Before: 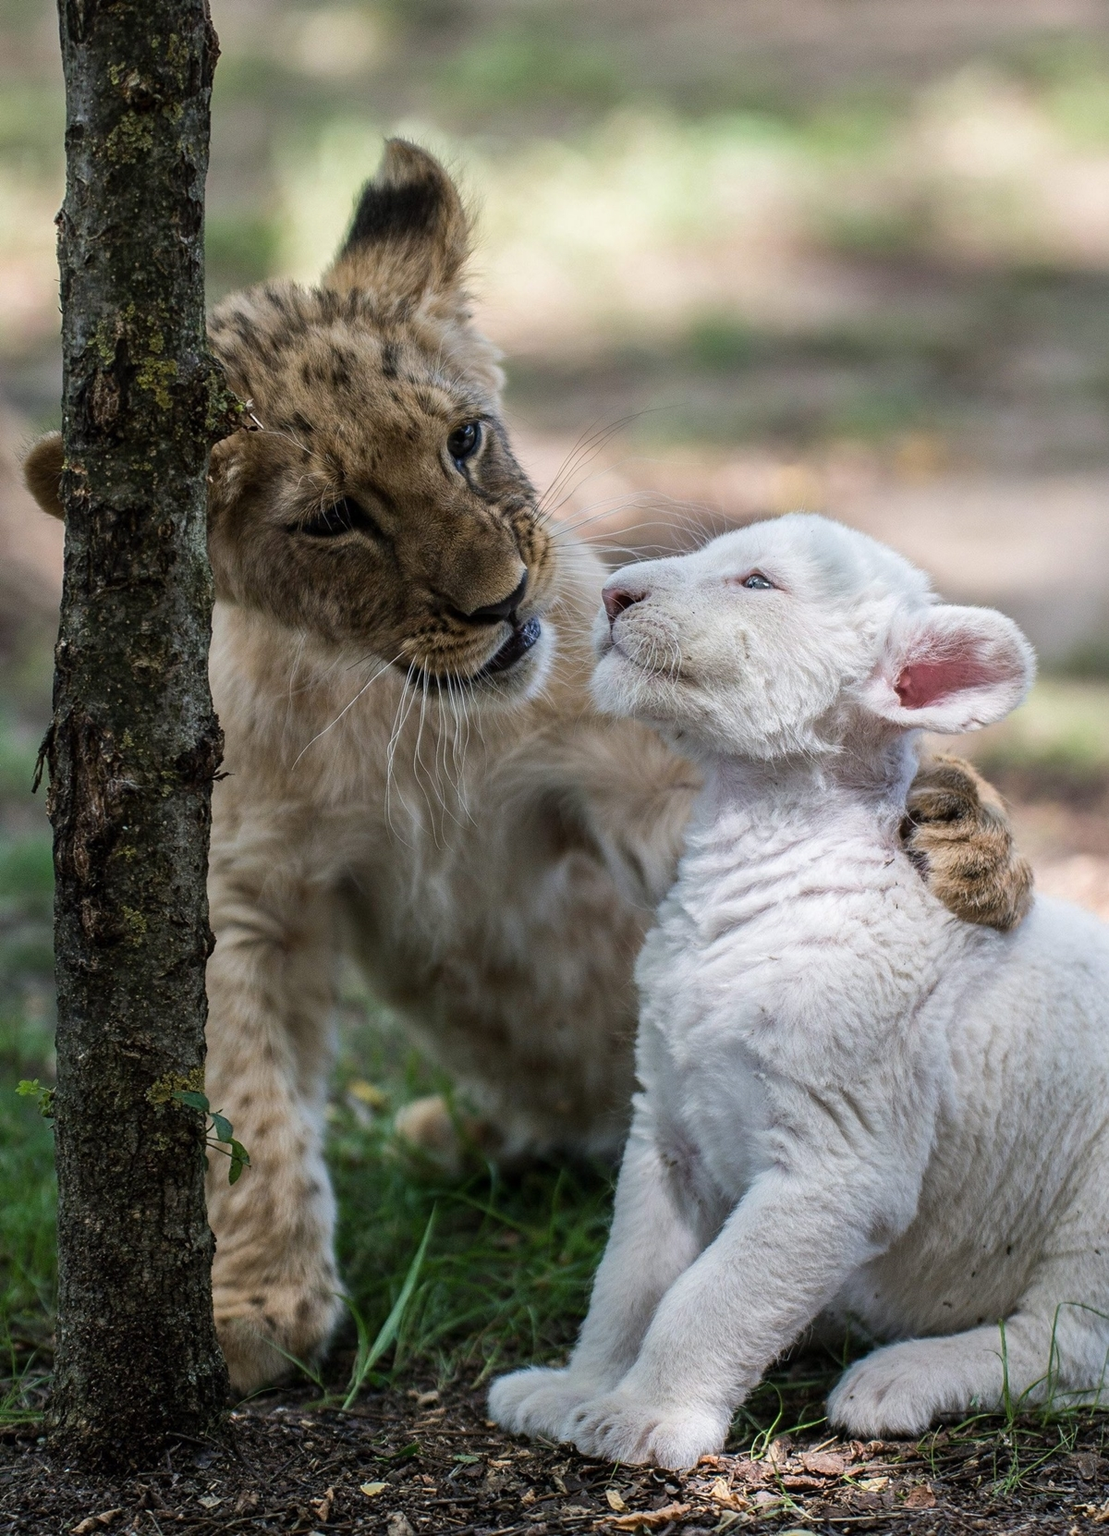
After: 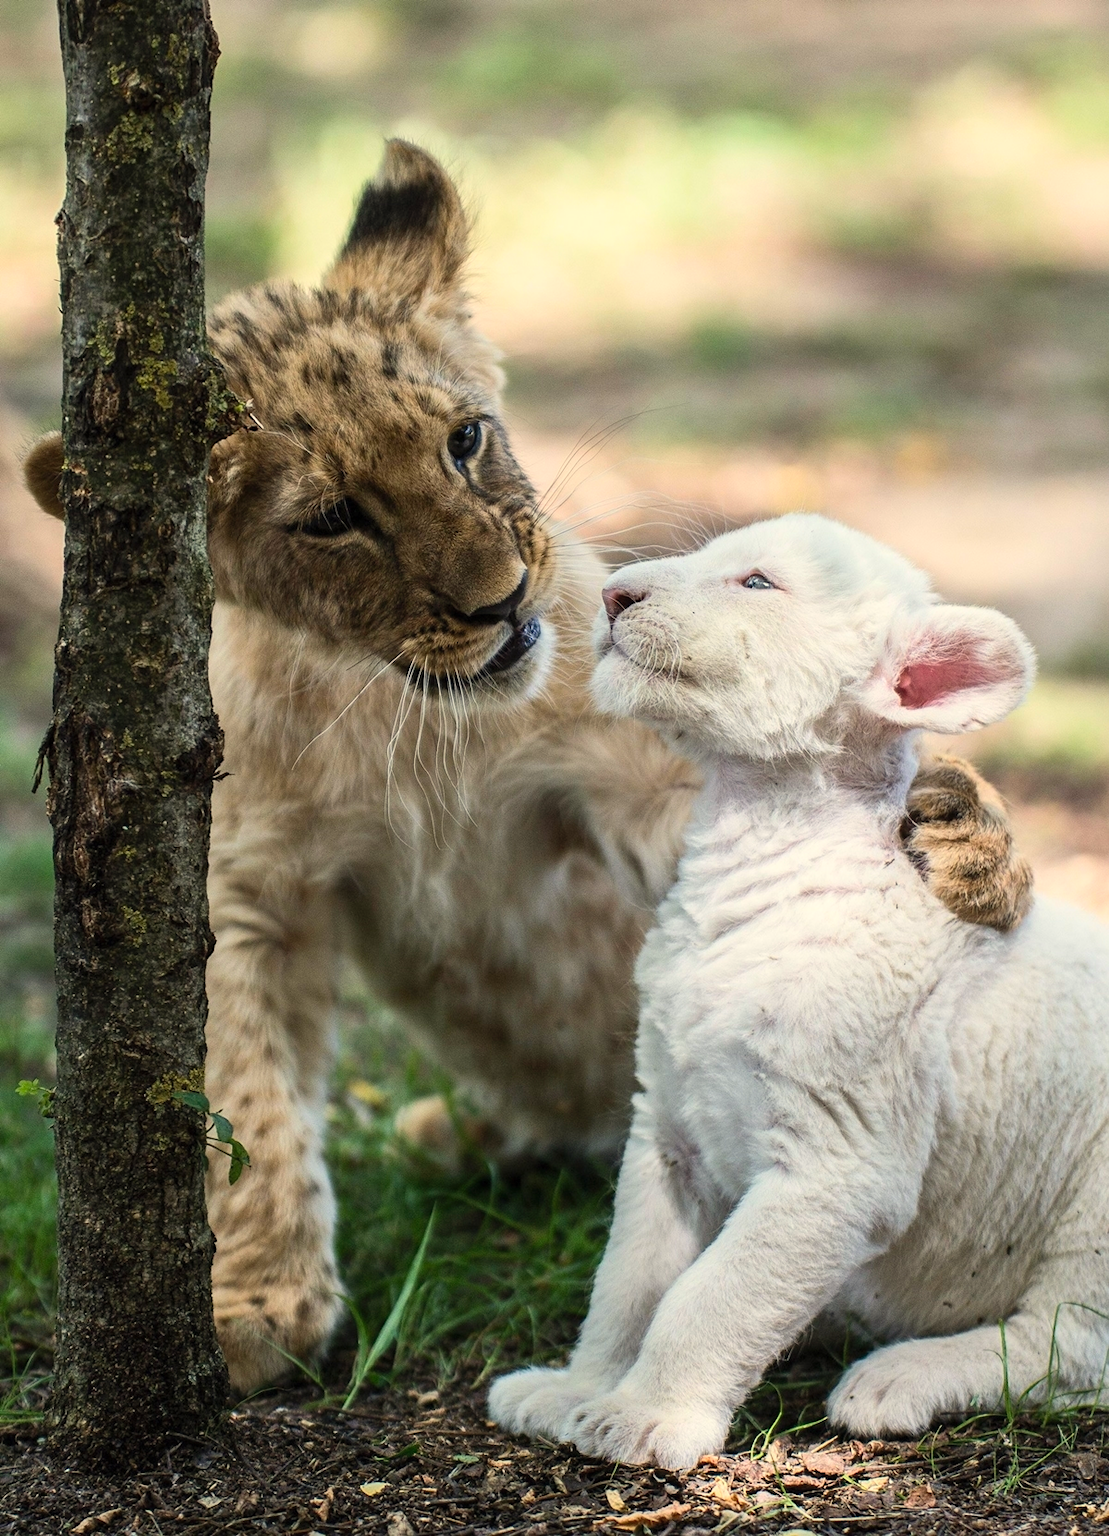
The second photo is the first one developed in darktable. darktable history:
white balance: red 1.029, blue 0.92
contrast brightness saturation: contrast 0.2, brightness 0.16, saturation 0.22
